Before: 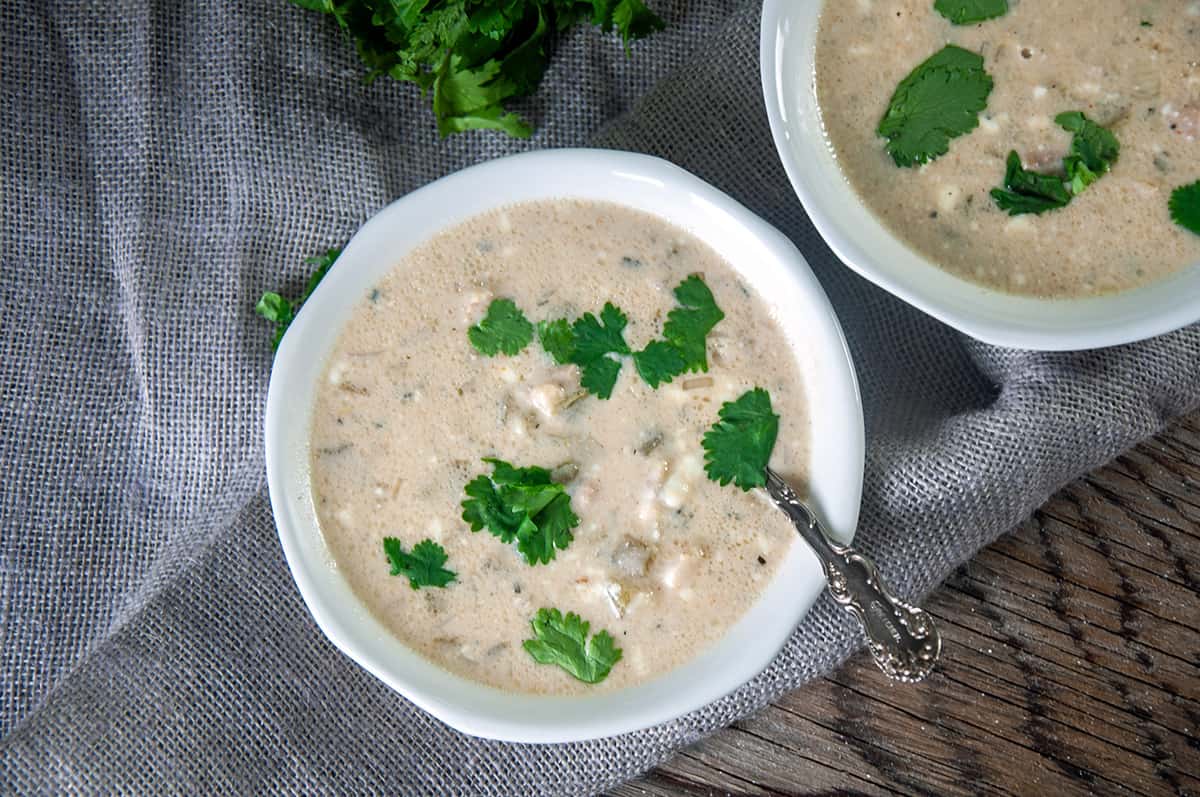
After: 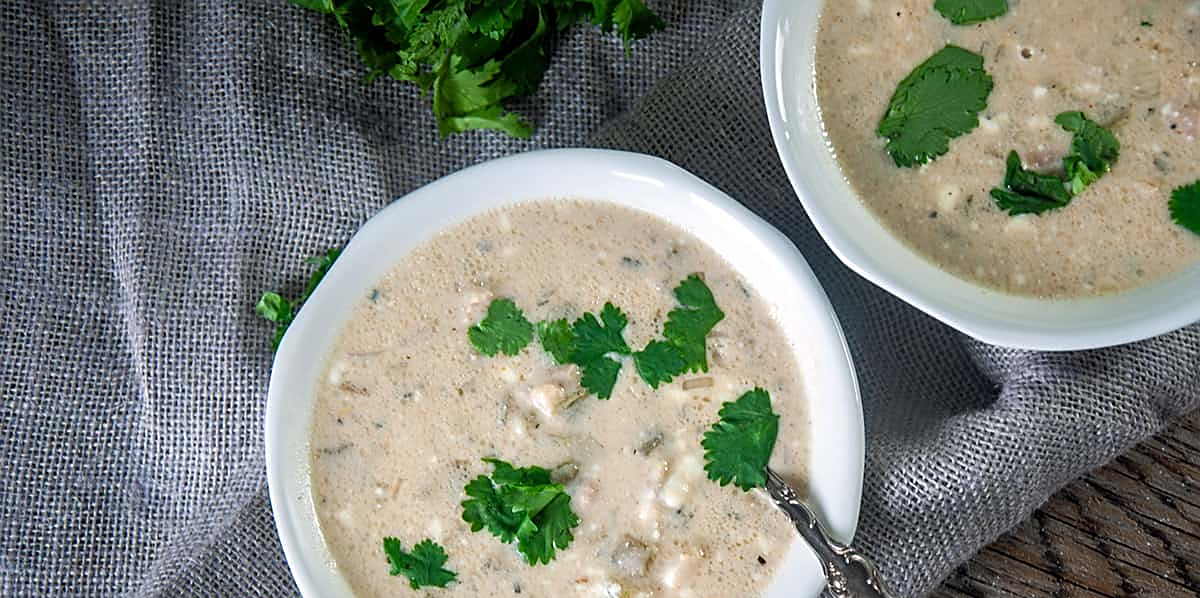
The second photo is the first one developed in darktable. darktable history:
levels: white 99.9%
crop: bottom 24.931%
sharpen: on, module defaults
